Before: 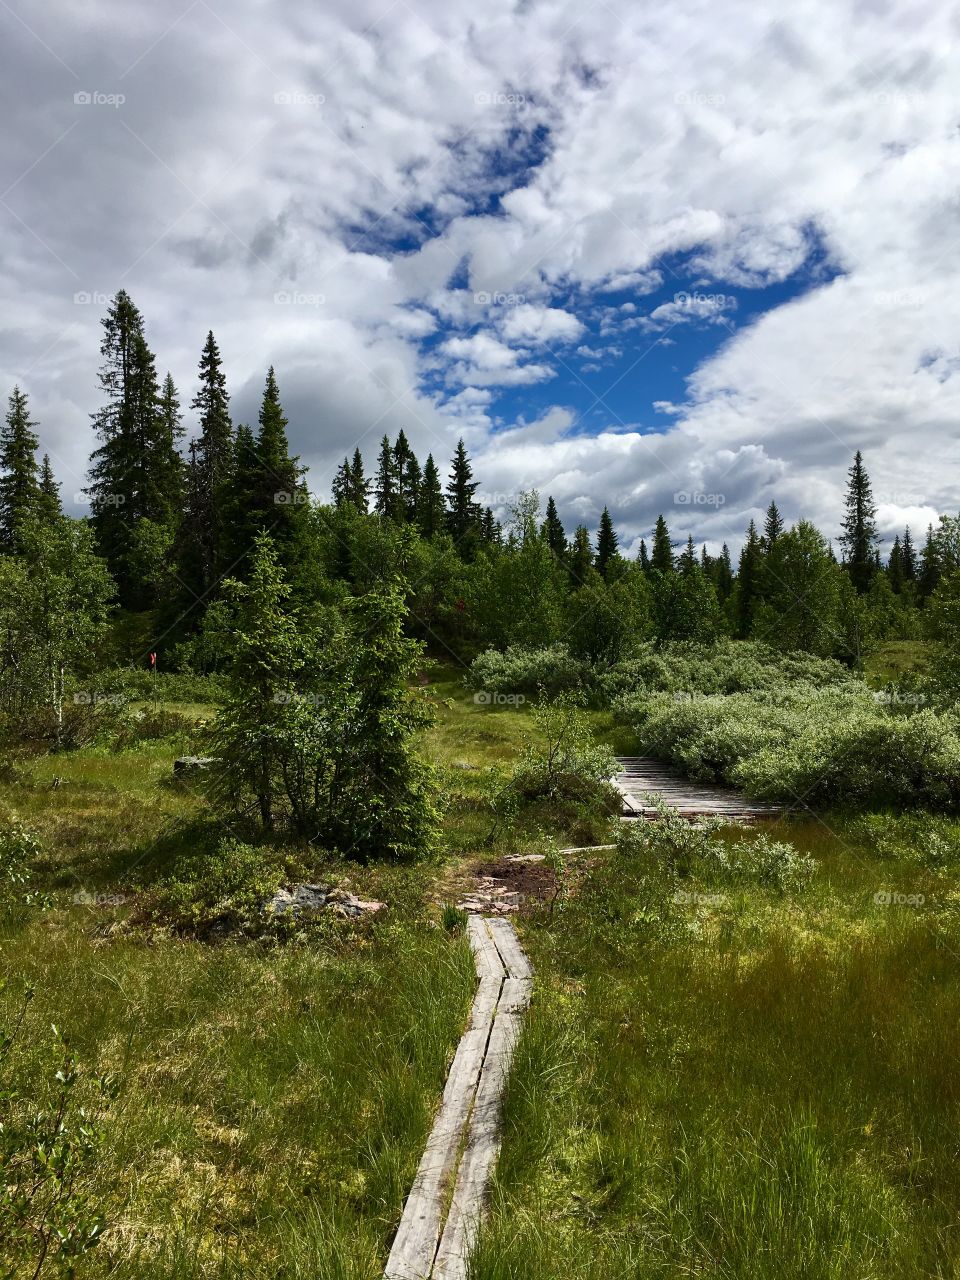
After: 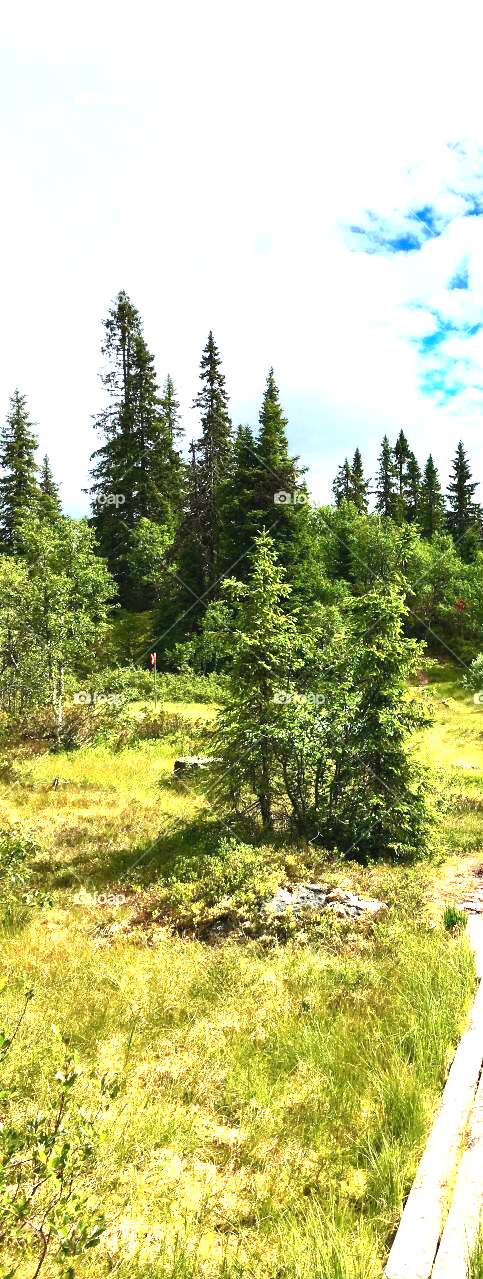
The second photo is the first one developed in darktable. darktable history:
contrast brightness saturation: contrast 0.244, brightness 0.26, saturation 0.384
exposure: black level correction 0, exposure 1.282 EV, compensate highlight preservation false
crop and rotate: left 0.05%, top 0%, right 49.594%
color zones: curves: ch0 [(0.018, 0.548) (0.224, 0.64) (0.425, 0.447) (0.675, 0.575) (0.732, 0.579)]; ch1 [(0.066, 0.487) (0.25, 0.5) (0.404, 0.43) (0.75, 0.421) (0.956, 0.421)]; ch2 [(0.044, 0.561) (0.215, 0.465) (0.399, 0.544) (0.465, 0.548) (0.614, 0.447) (0.724, 0.43) (0.882, 0.623) (0.956, 0.632)]
